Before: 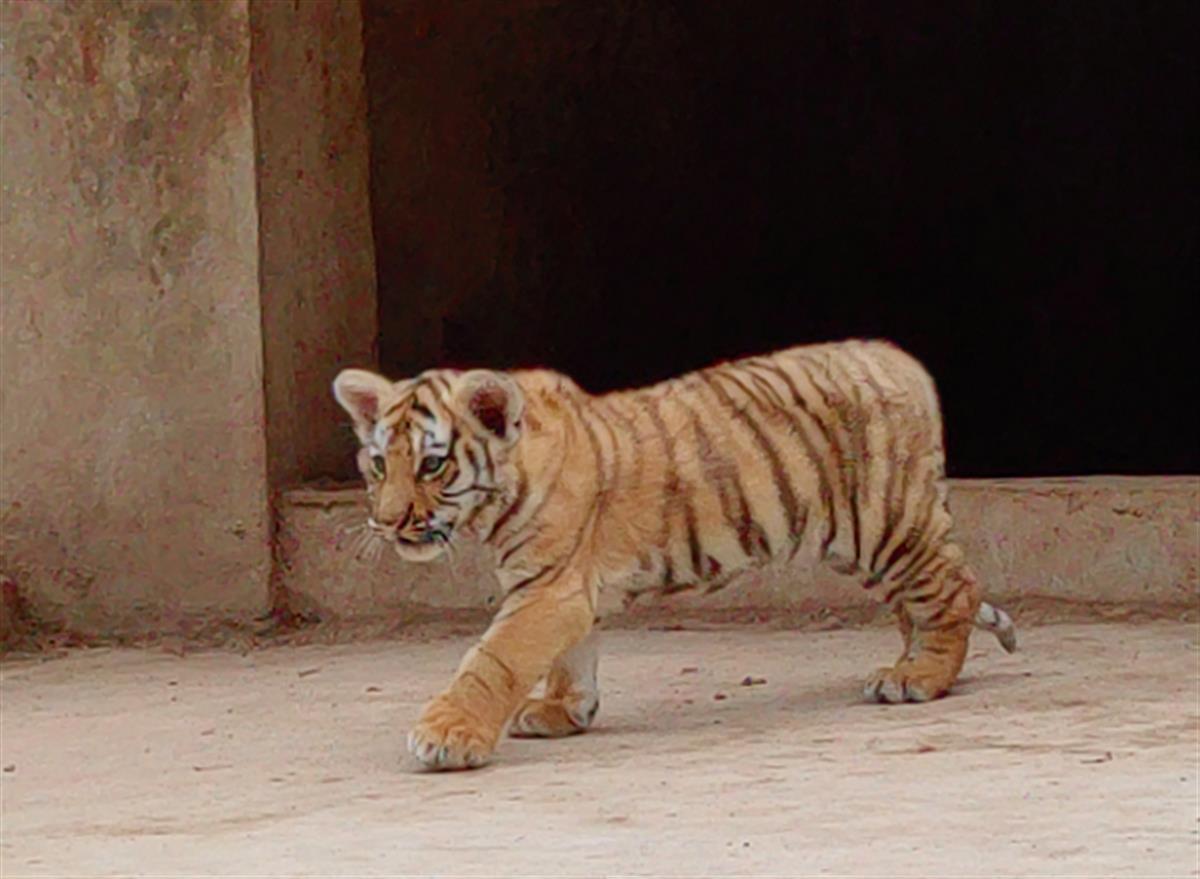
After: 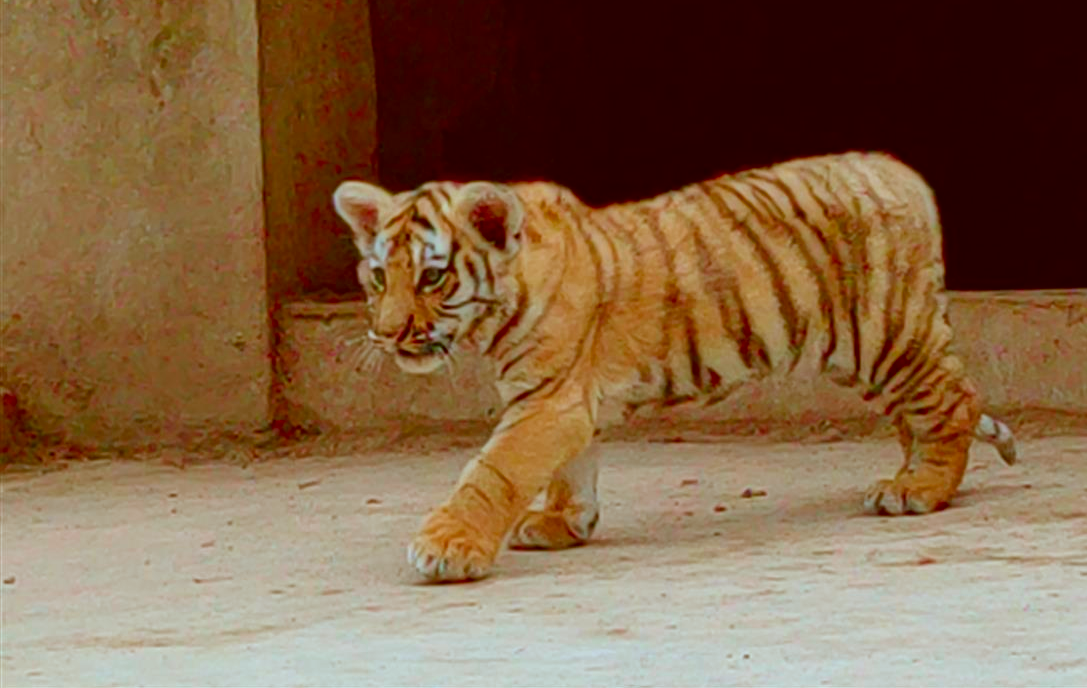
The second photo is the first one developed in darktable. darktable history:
contrast brightness saturation: brightness -0.024, saturation 0.365
crop: top 21.397%, right 9.371%, bottom 0.252%
color correction: highlights a* -13.82, highlights b* -16.42, shadows a* 10.25, shadows b* 30.09
